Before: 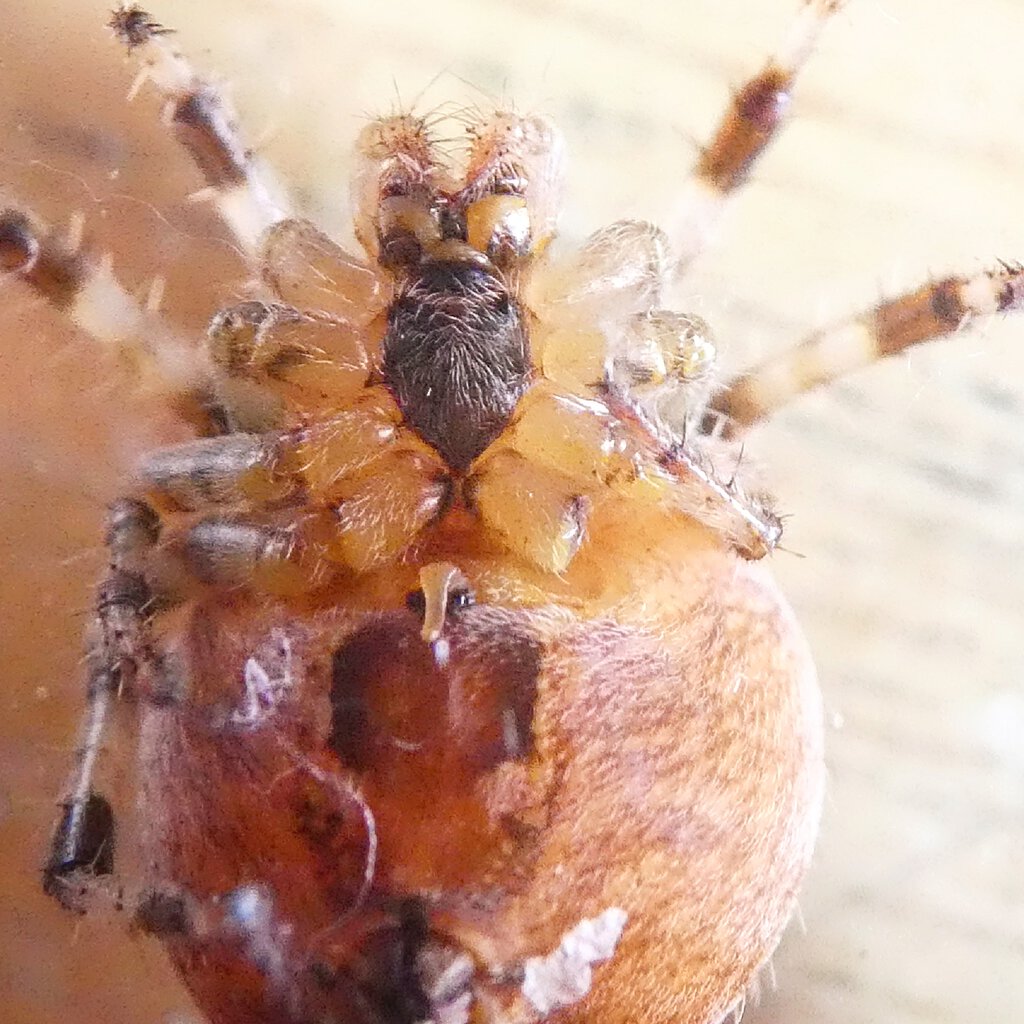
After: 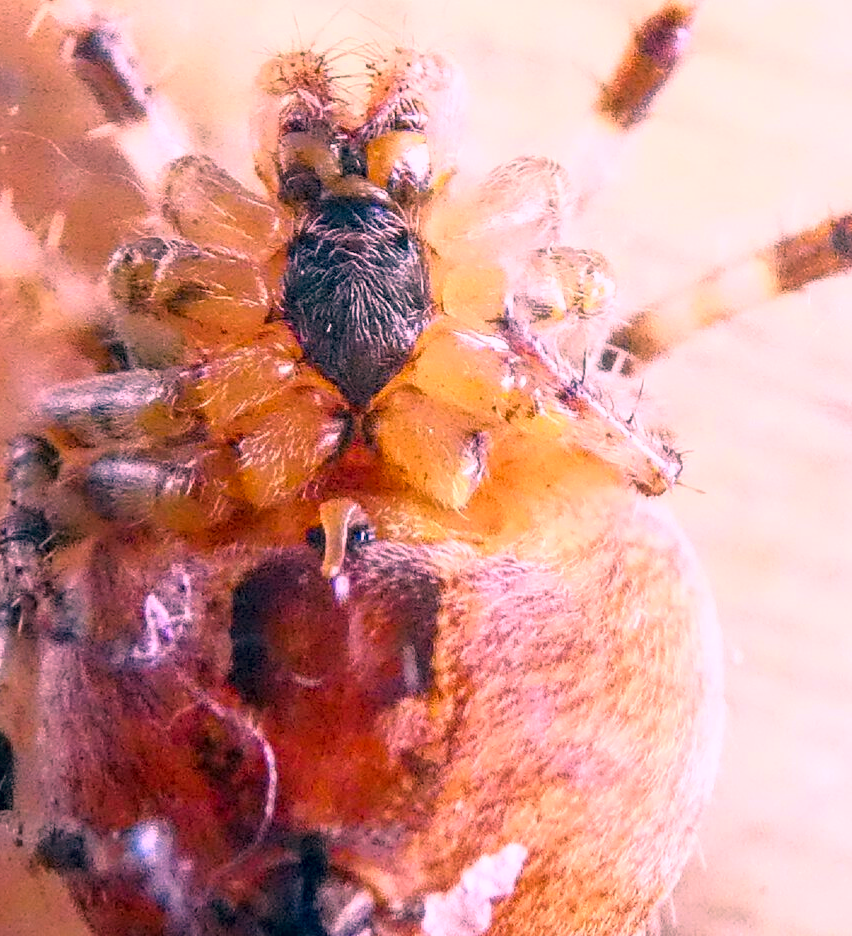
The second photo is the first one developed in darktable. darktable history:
crop: left 9.79%, top 6.26%, right 6.966%, bottom 2.295%
color correction: highlights a* 16.77, highlights b* 0.257, shadows a* -15.27, shadows b* -14.47, saturation 1.49
tone curve: curves: ch0 [(0, 0) (0.003, 0.005) (0.011, 0.008) (0.025, 0.014) (0.044, 0.021) (0.069, 0.027) (0.1, 0.041) (0.136, 0.083) (0.177, 0.138) (0.224, 0.197) (0.277, 0.259) (0.335, 0.331) (0.399, 0.399) (0.468, 0.476) (0.543, 0.547) (0.623, 0.635) (0.709, 0.753) (0.801, 0.847) (0.898, 0.94) (1, 1)], color space Lab, independent channels, preserve colors none
local contrast: detail 130%
